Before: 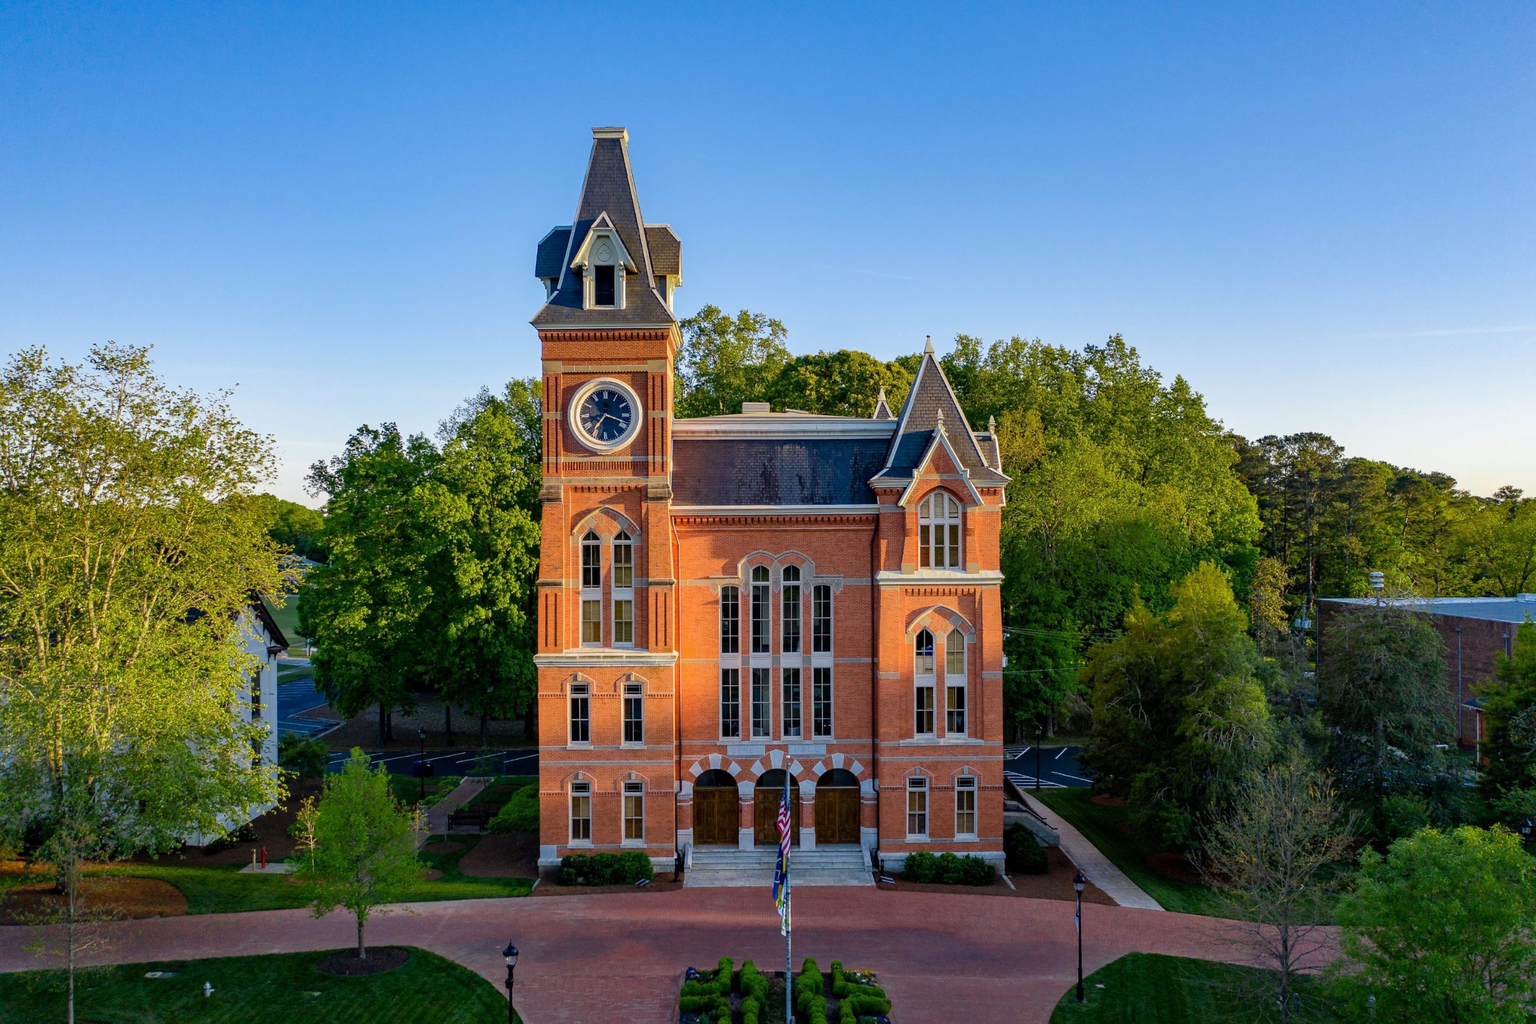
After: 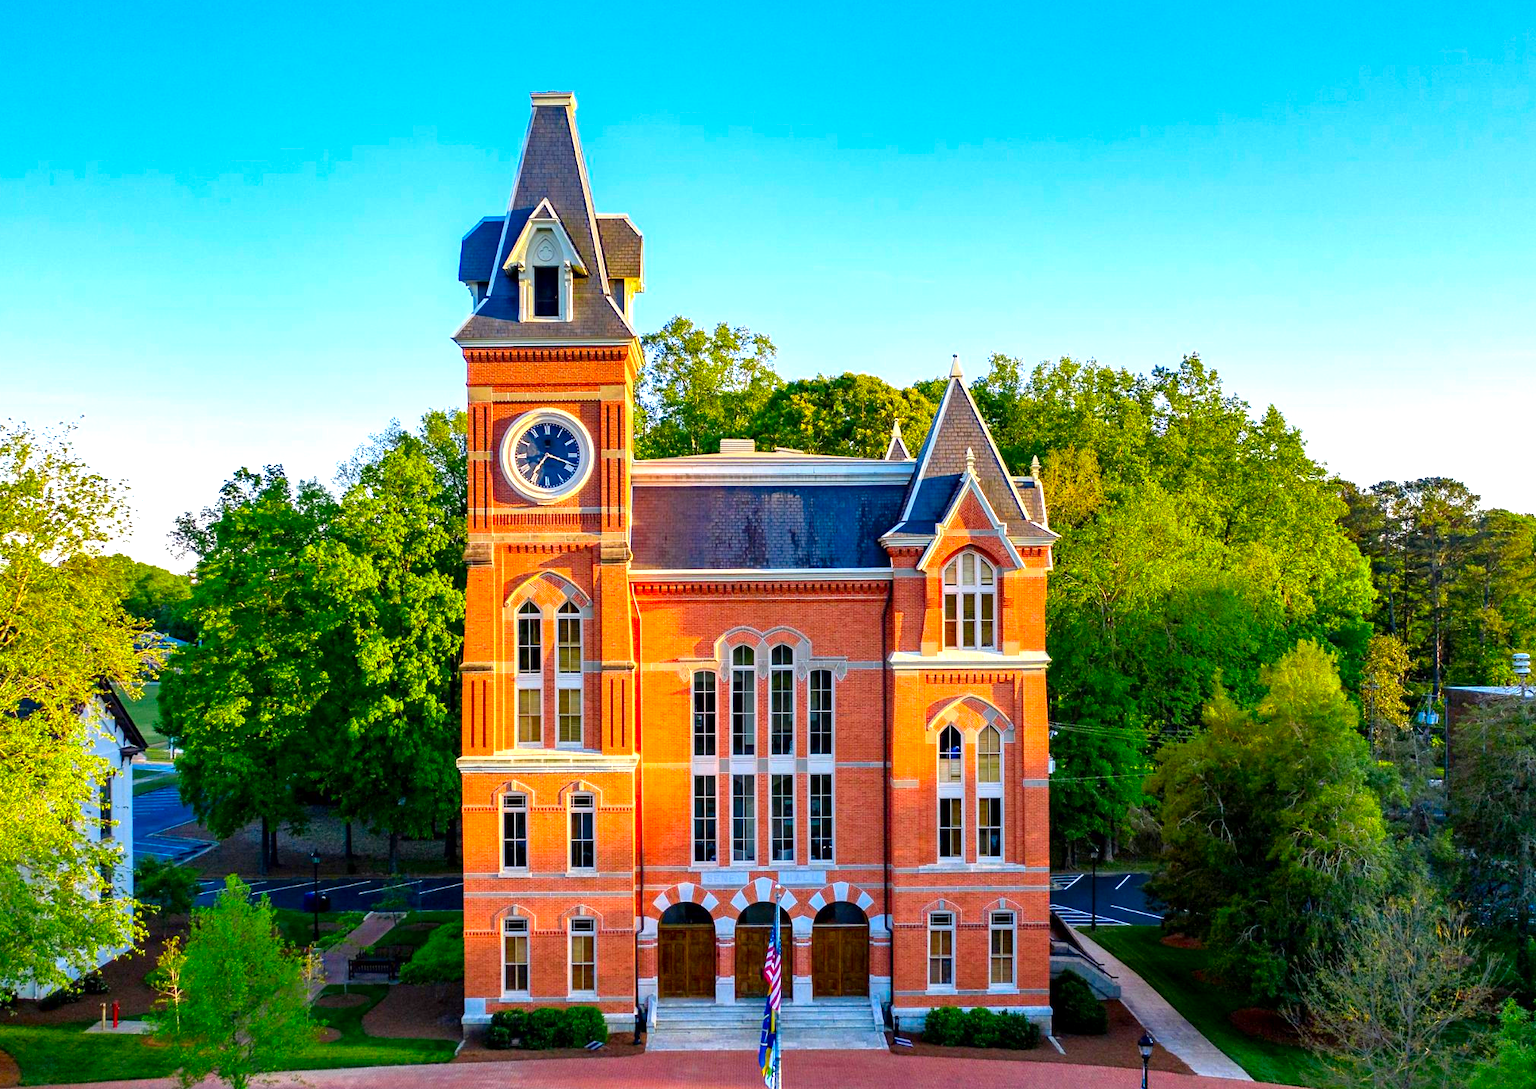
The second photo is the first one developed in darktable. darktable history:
crop: left 11.225%, top 5.381%, right 9.565%, bottom 10.314%
contrast brightness saturation: saturation 0.5
exposure: black level correction 0.001, exposure 0.955 EV, compensate exposure bias true, compensate highlight preservation false
